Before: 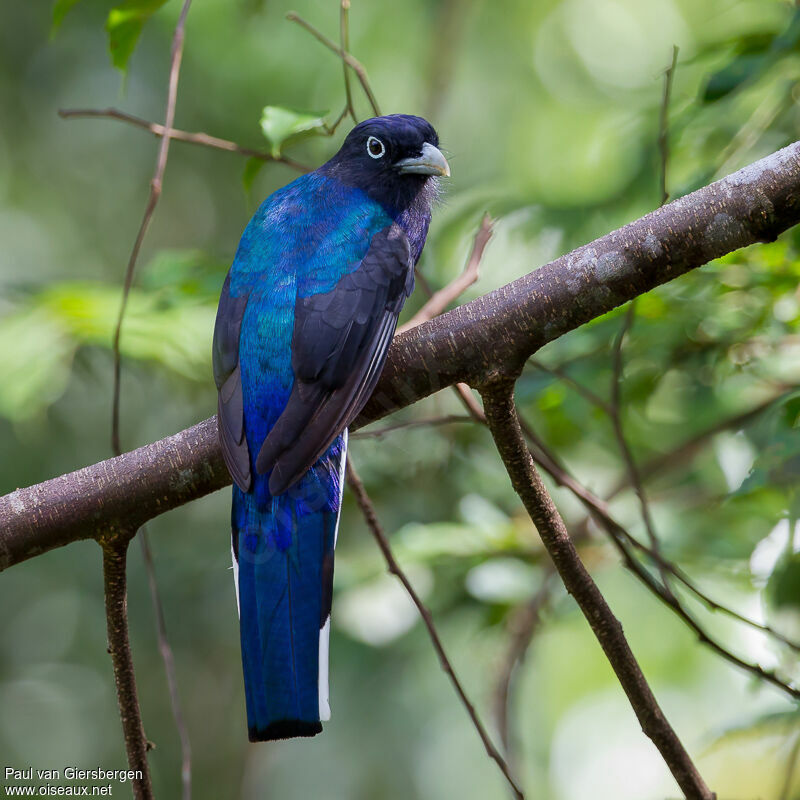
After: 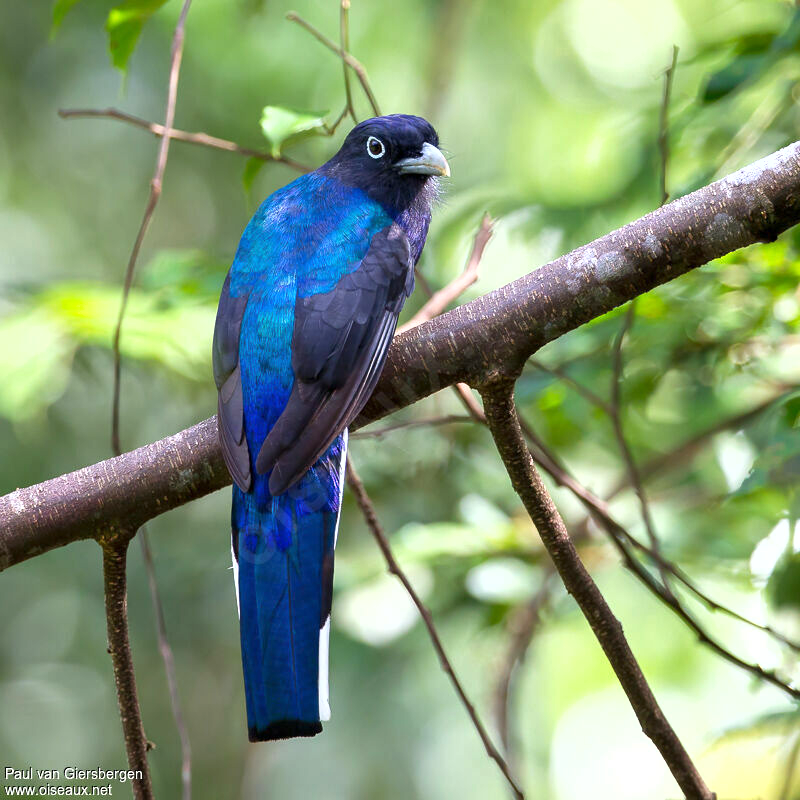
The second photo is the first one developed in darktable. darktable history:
exposure: exposure 0.781 EV, compensate highlight preservation false
shadows and highlights: radius 125.46, shadows 30.51, highlights -30.51, low approximation 0.01, soften with gaussian
